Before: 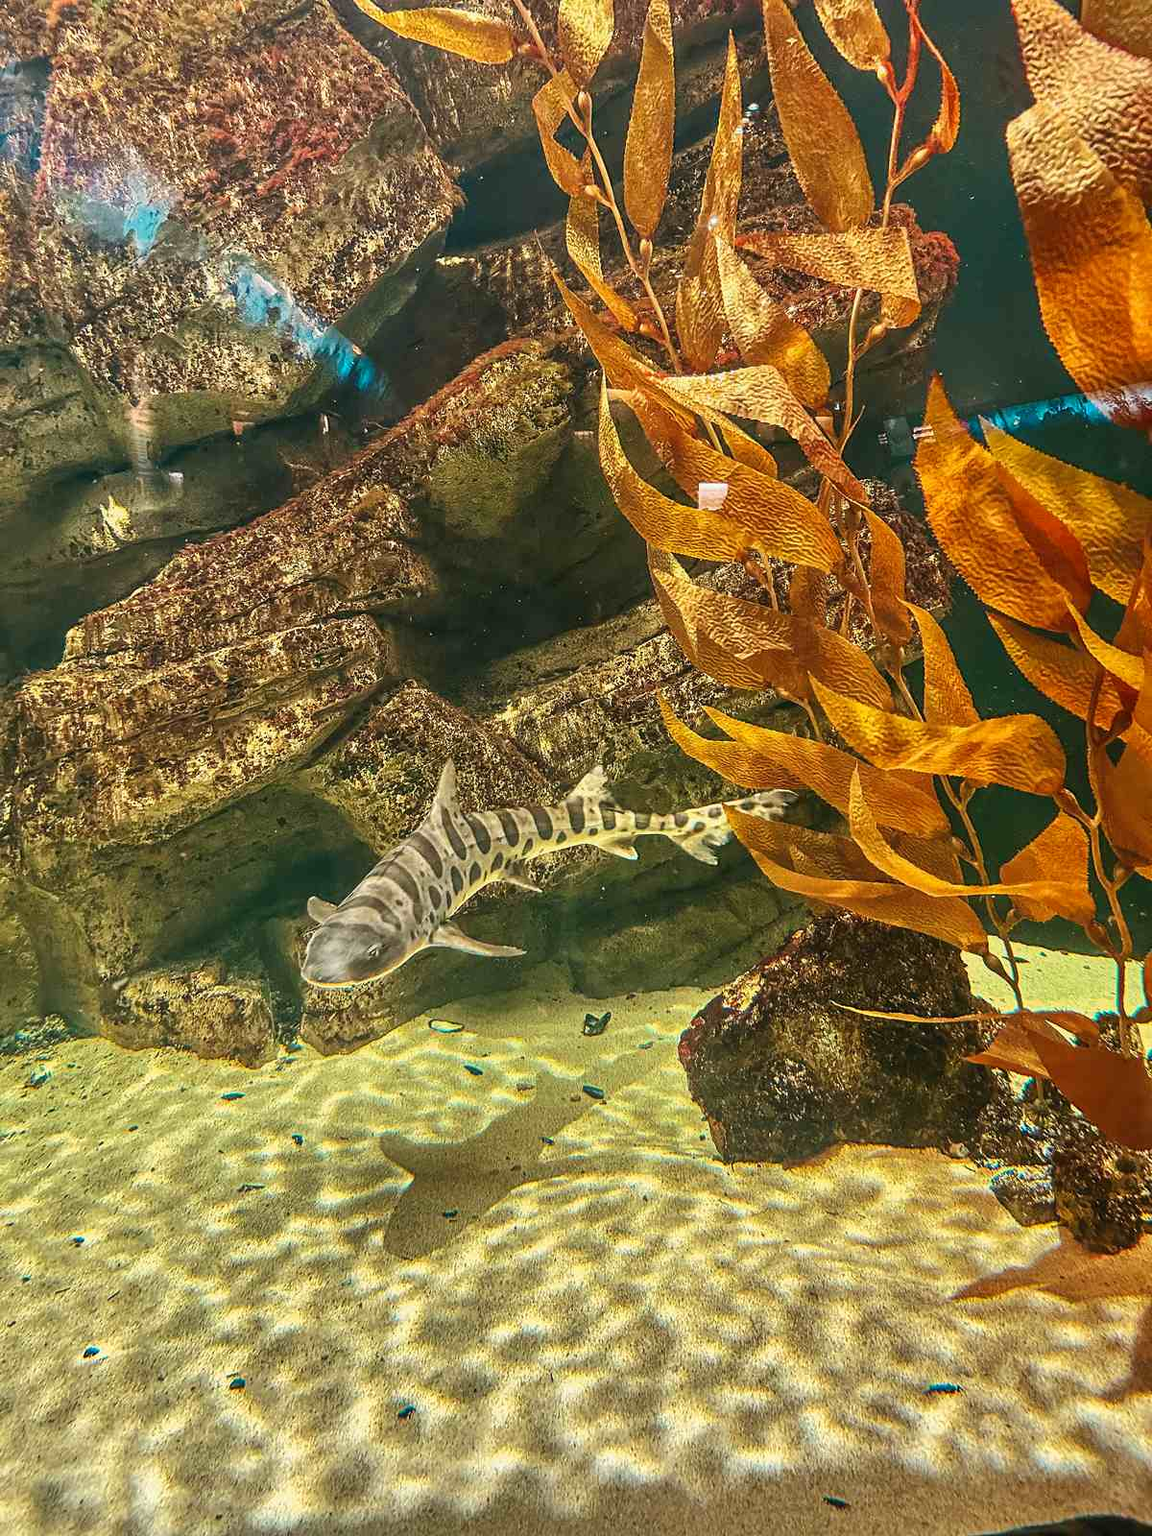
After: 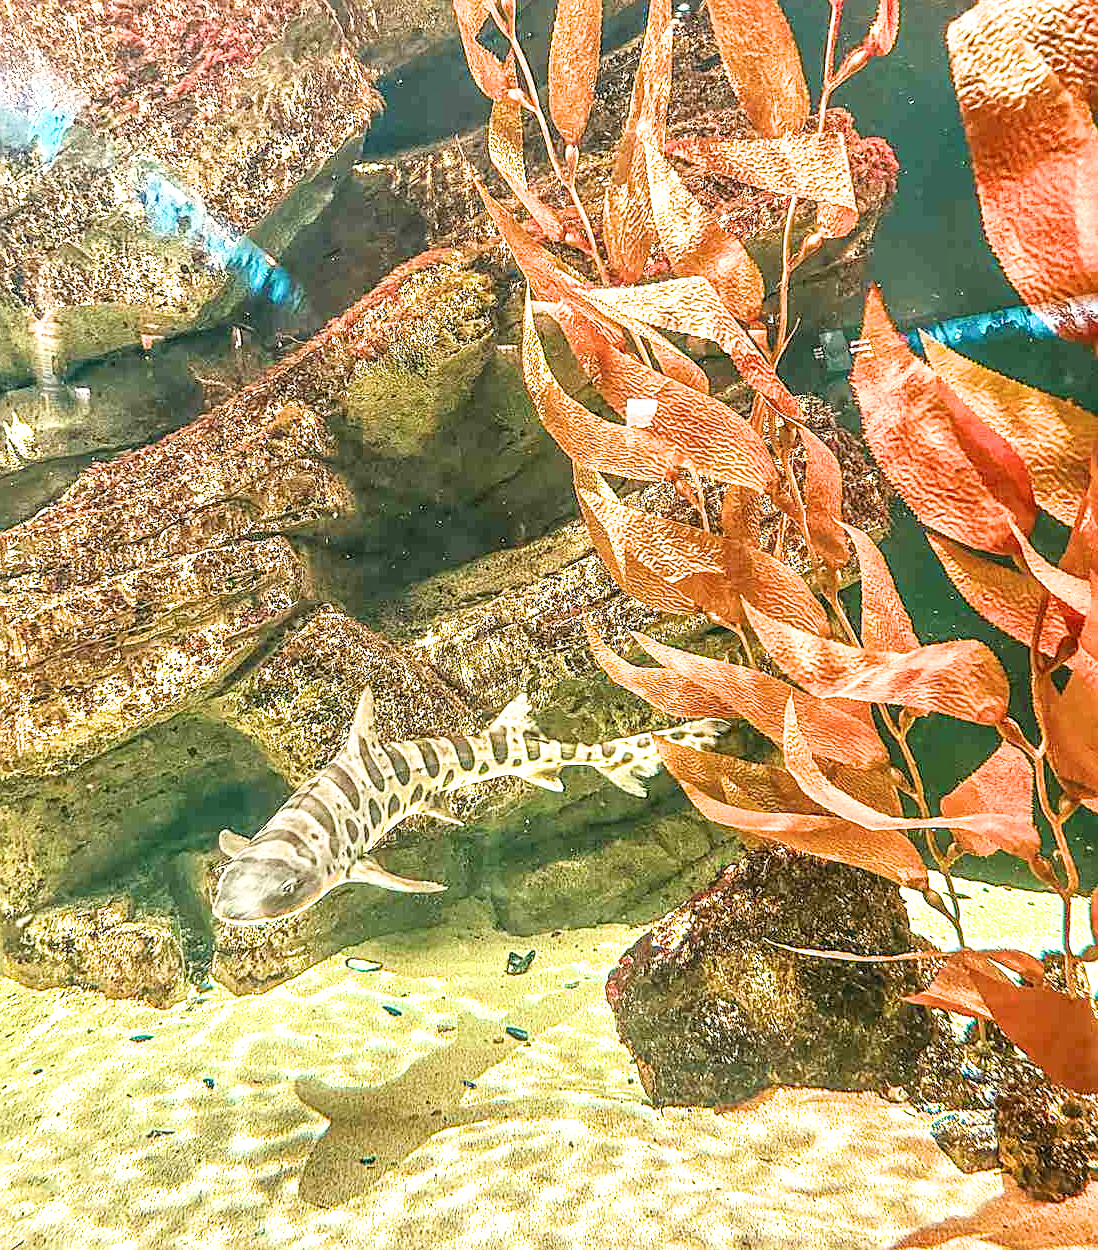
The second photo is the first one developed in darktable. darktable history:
crop: left 8.453%, top 6.536%, bottom 15.335%
local contrast: detail 130%
sharpen: on, module defaults
filmic rgb: middle gray luminance 18.41%, black relative exposure -11.22 EV, white relative exposure 3.74 EV, target black luminance 0%, hardness 5.86, latitude 57.66%, contrast 0.964, shadows ↔ highlights balance 49.97%
exposure: black level correction 0, exposure 1.747 EV, compensate highlight preservation false
